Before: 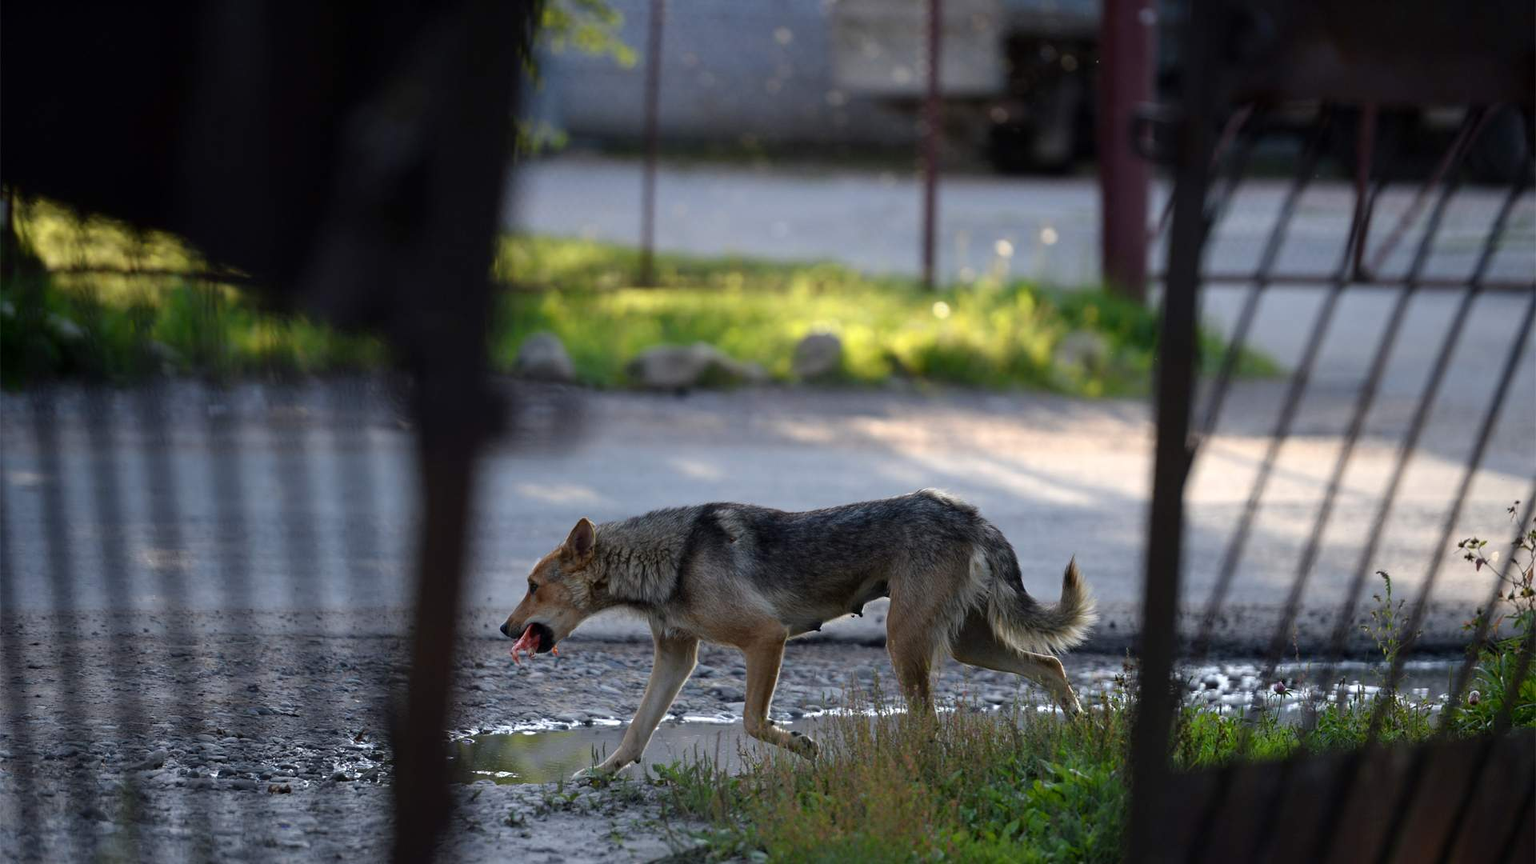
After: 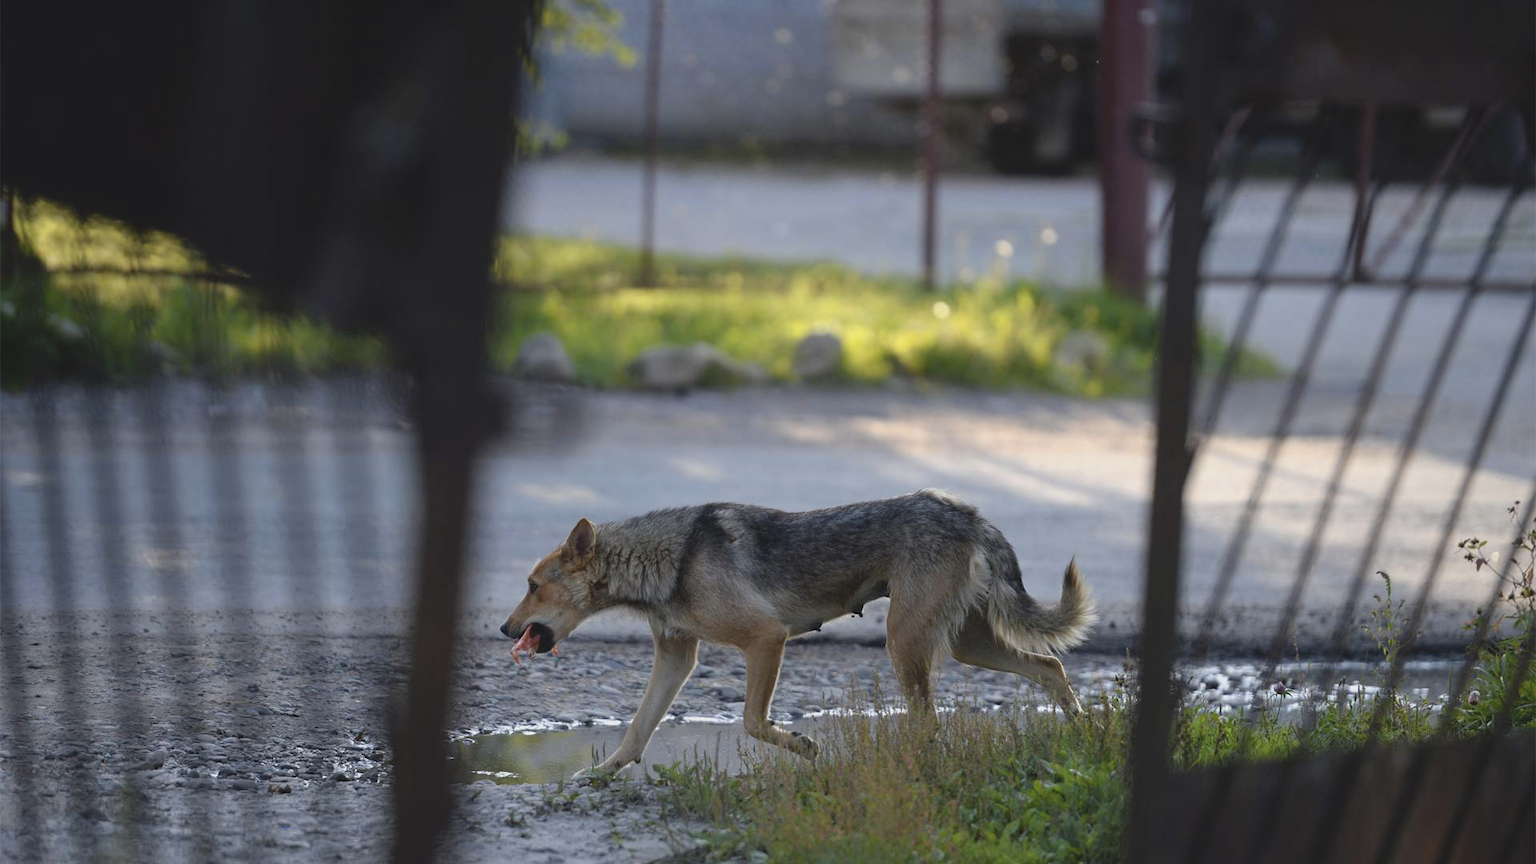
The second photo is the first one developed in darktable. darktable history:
color contrast: green-magenta contrast 0.81
contrast brightness saturation: contrast -0.15, brightness 0.05, saturation -0.12
